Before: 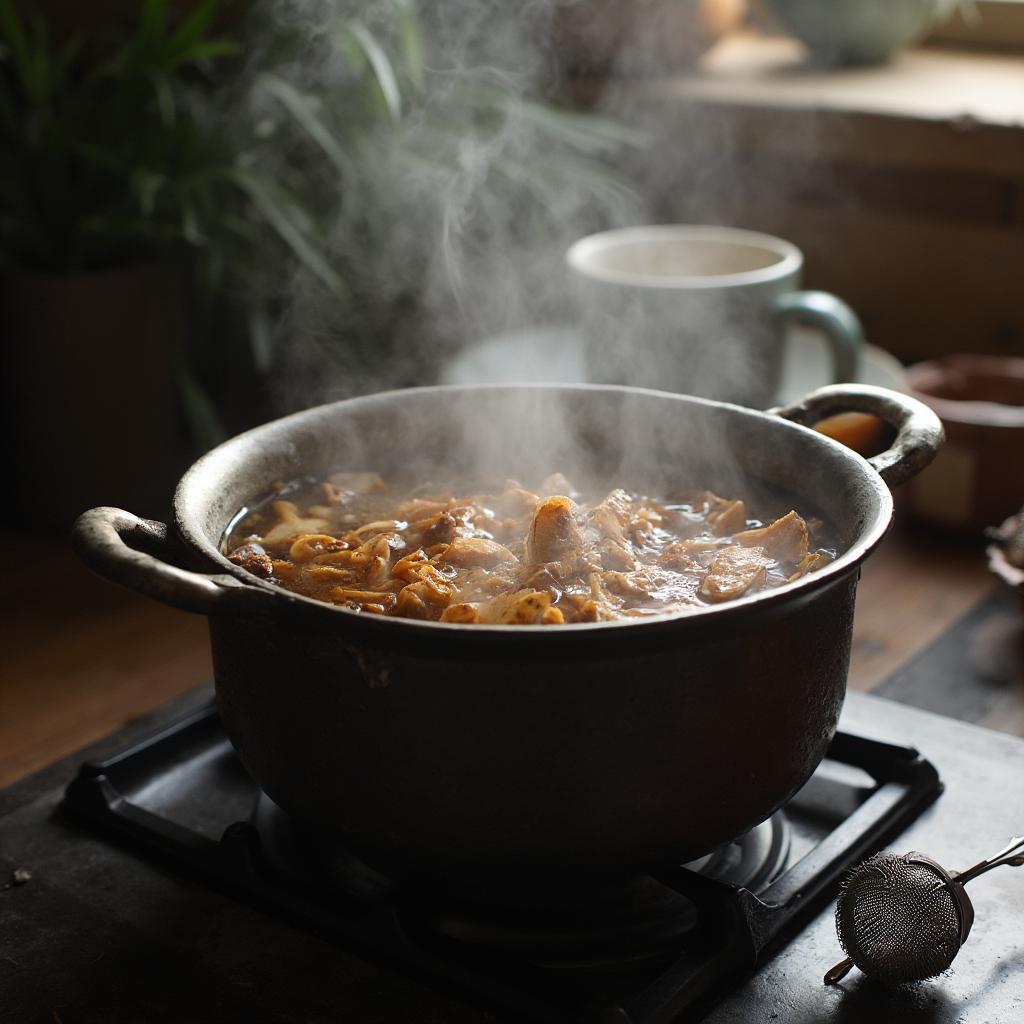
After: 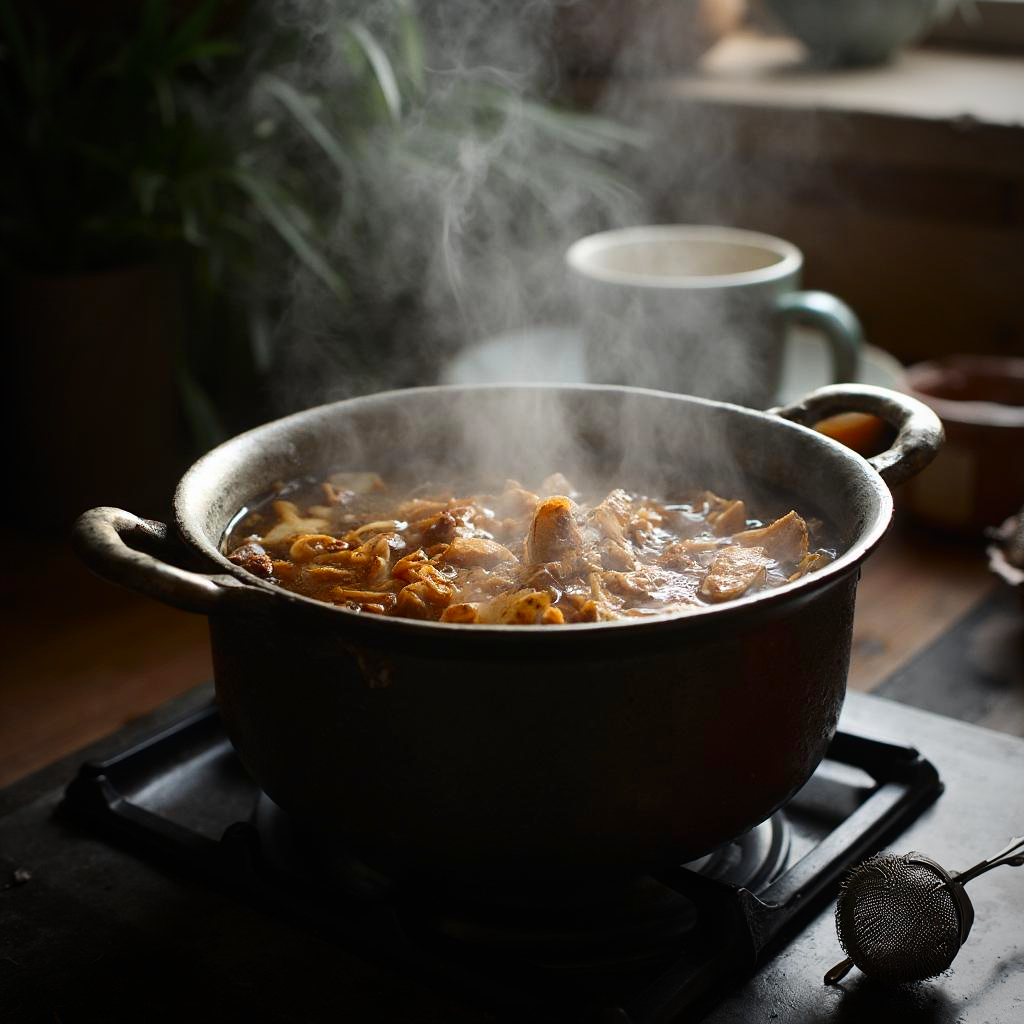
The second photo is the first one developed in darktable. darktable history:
contrast brightness saturation: contrast 0.126, brightness -0.05, saturation 0.157
vignetting: unbound false
exposure: compensate exposure bias true, compensate highlight preservation false
